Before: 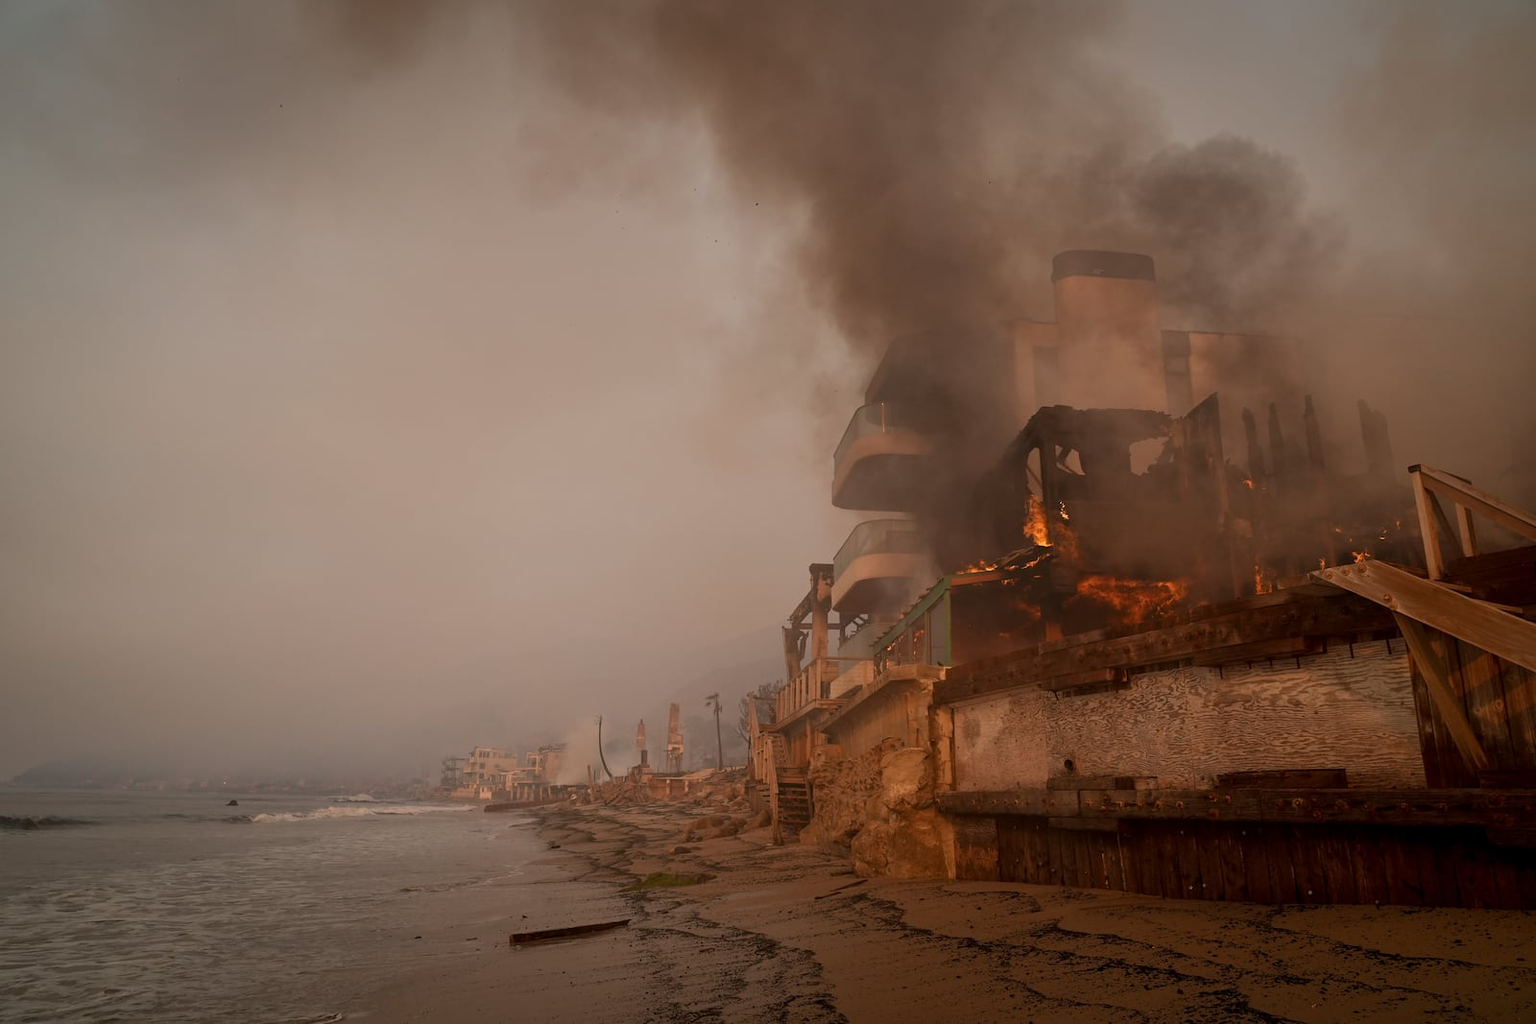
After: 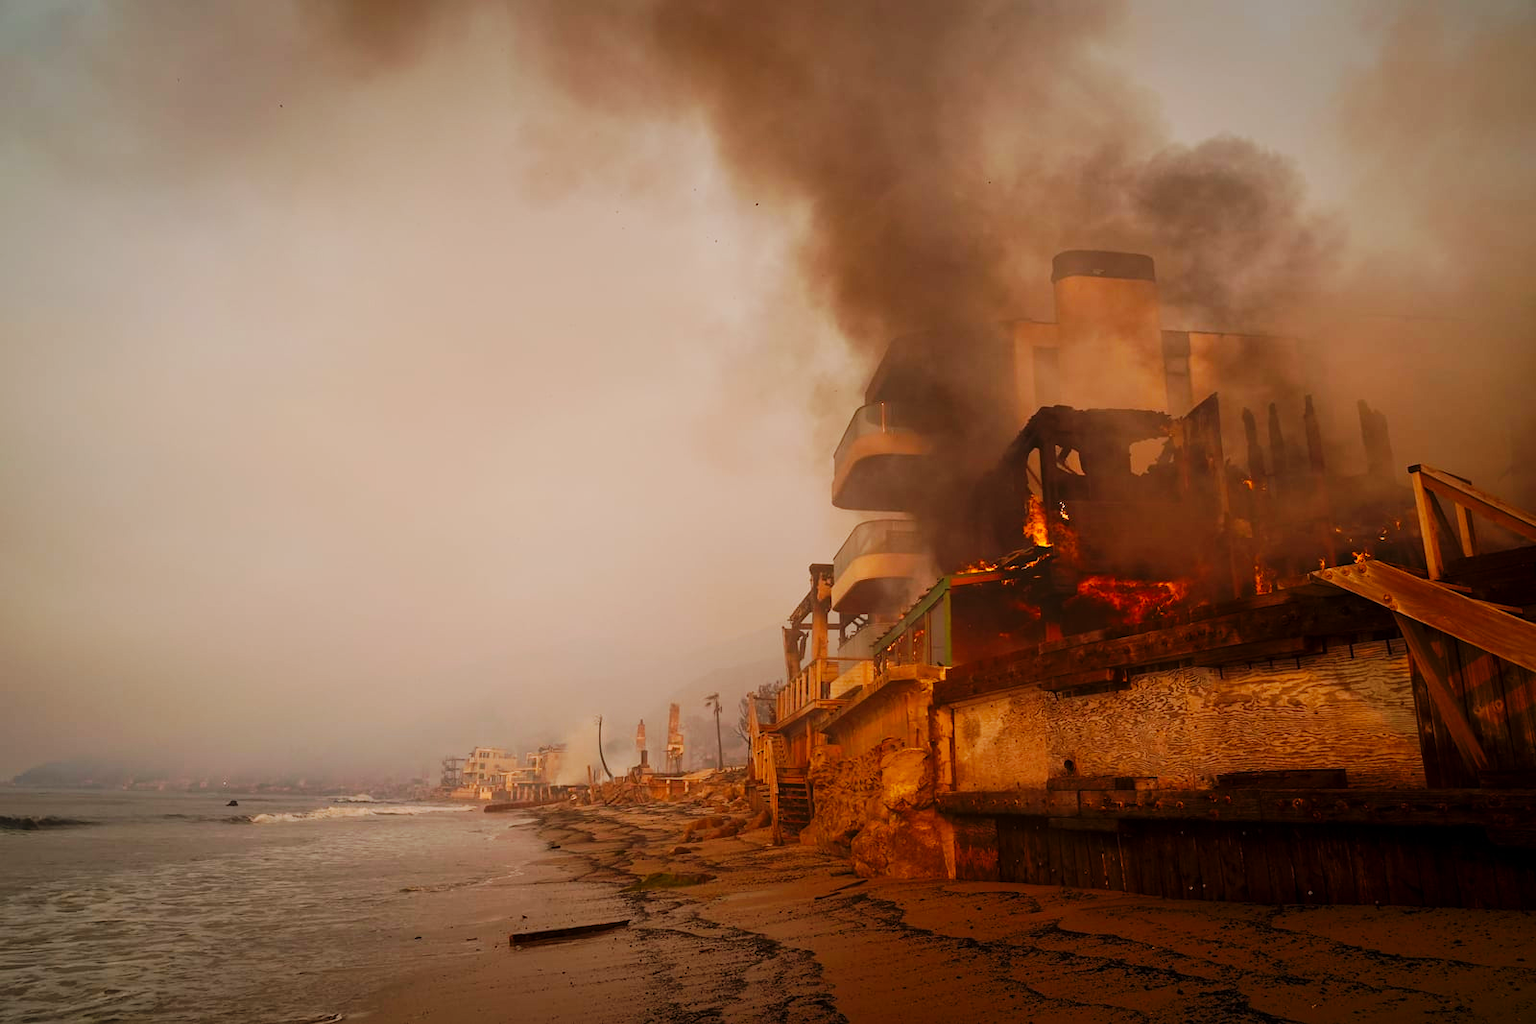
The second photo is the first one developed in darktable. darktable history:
color balance rgb: perceptual saturation grading › global saturation 30.804%
base curve: curves: ch0 [(0, 0) (0.032, 0.025) (0.121, 0.166) (0.206, 0.329) (0.605, 0.79) (1, 1)], preserve colors none
